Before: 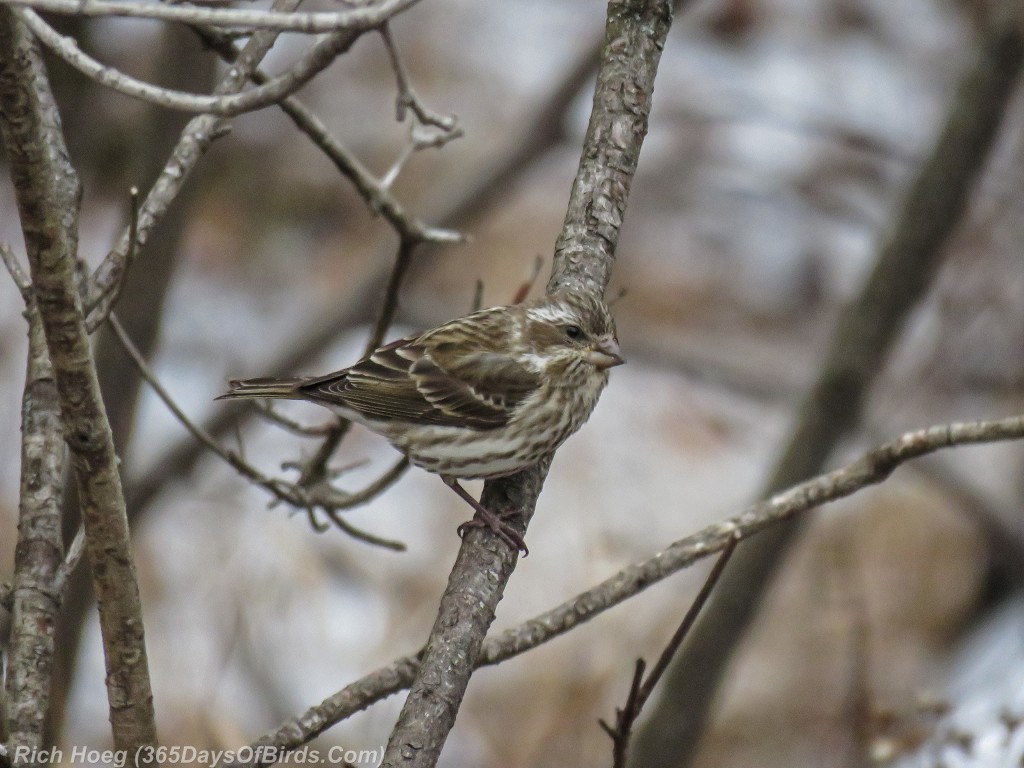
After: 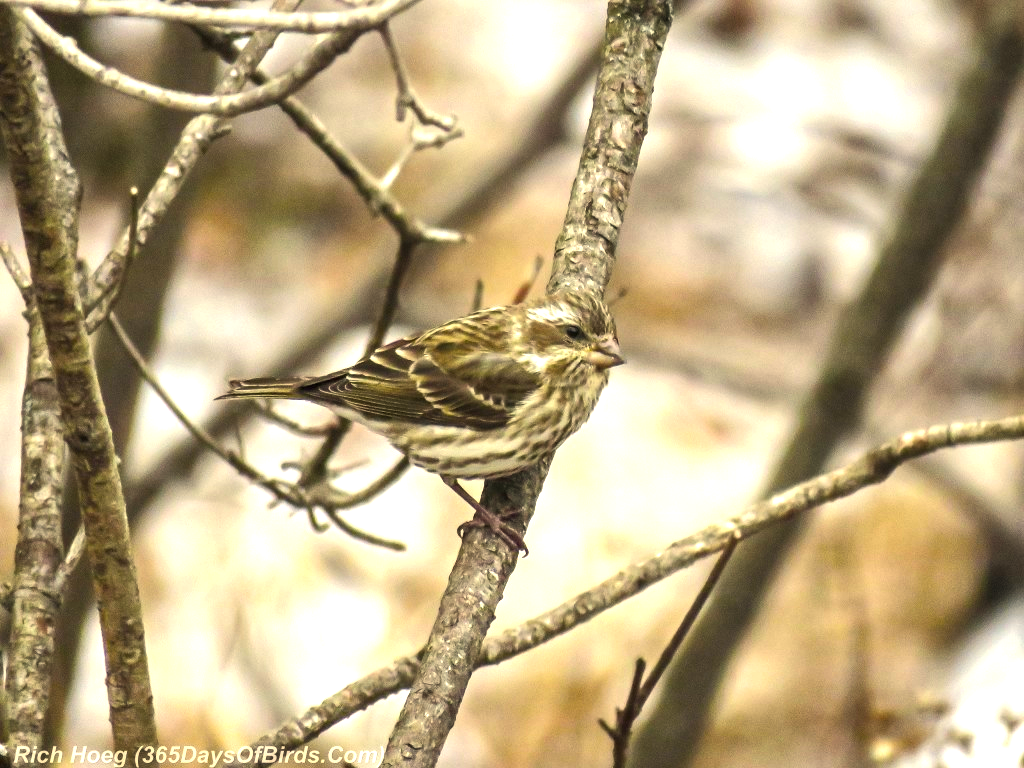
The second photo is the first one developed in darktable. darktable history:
color balance rgb: perceptual saturation grading › global saturation 25.666%, perceptual brilliance grading › global brilliance 29.992%, perceptual brilliance grading › highlights 11.825%, perceptual brilliance grading › mid-tones 24.939%
color correction: highlights a* 2.66, highlights b* 23.35
